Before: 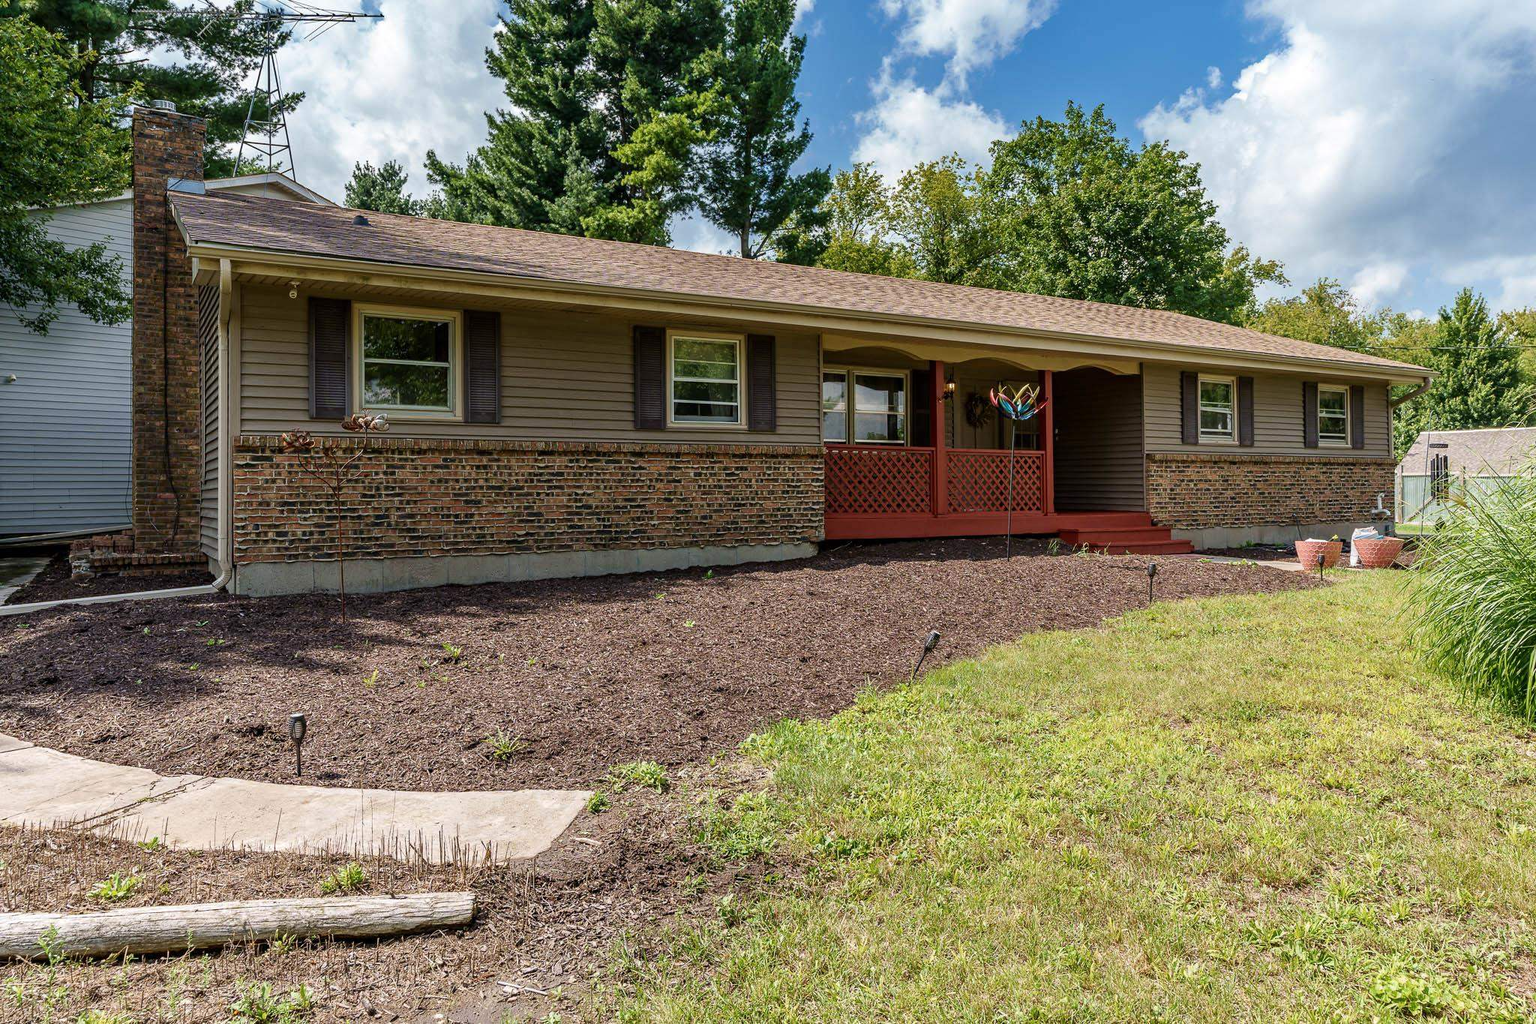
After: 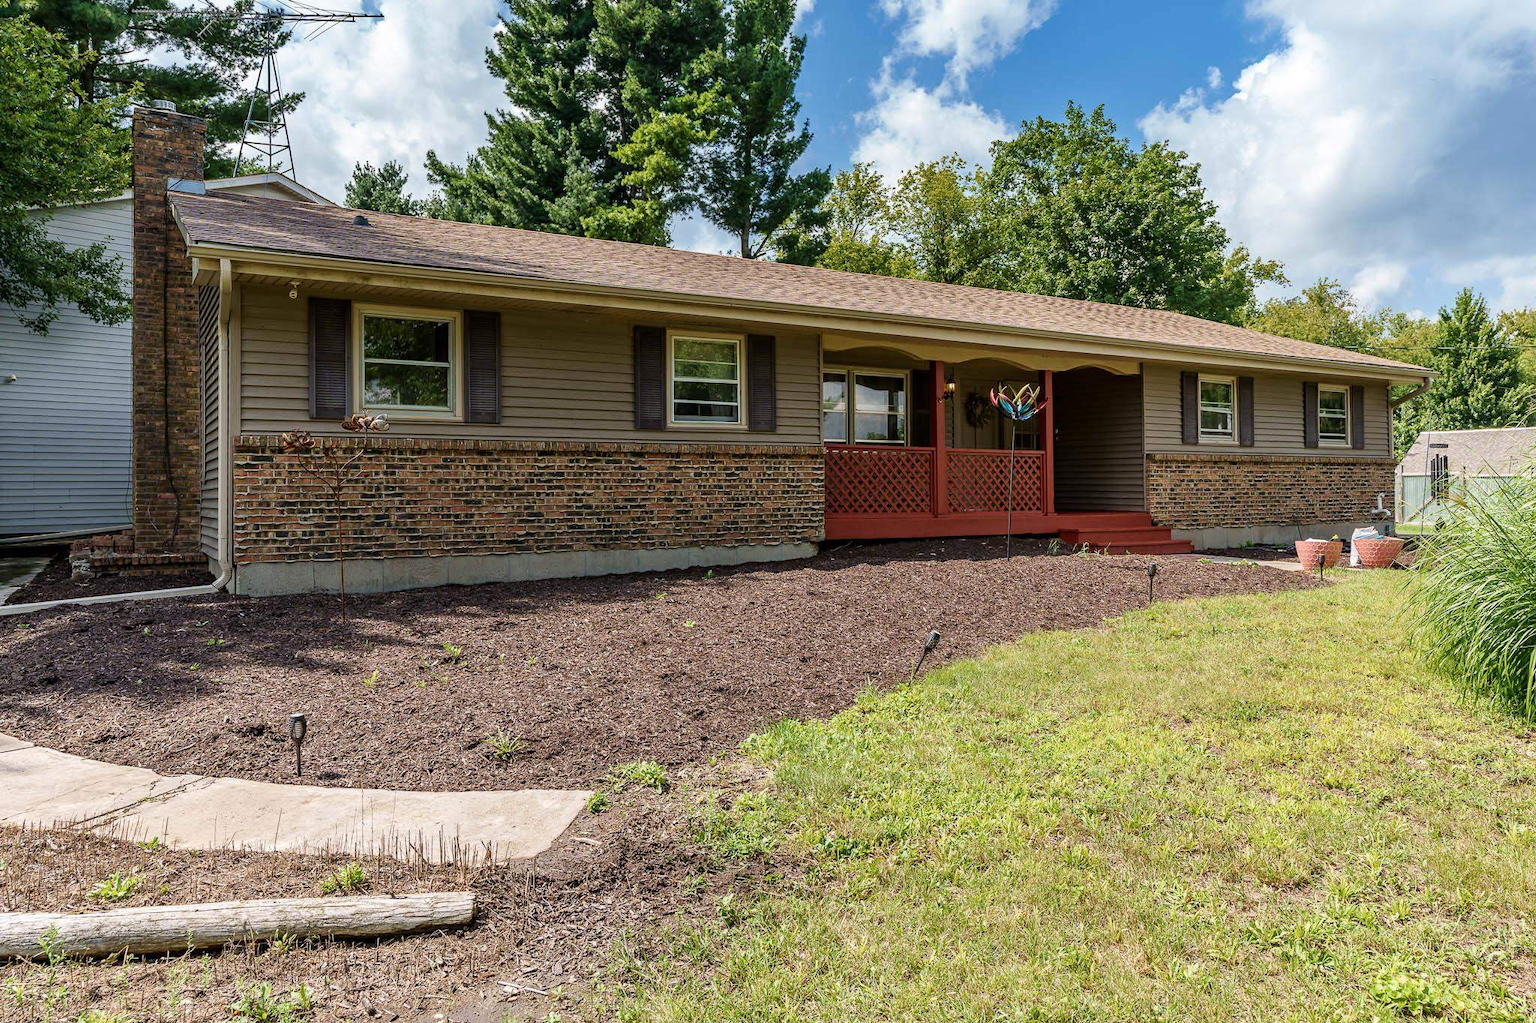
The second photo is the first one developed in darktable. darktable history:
exposure: compensate exposure bias true, compensate highlight preservation false
base curve: curves: ch0 [(0, 0) (0.472, 0.508) (1, 1)]
